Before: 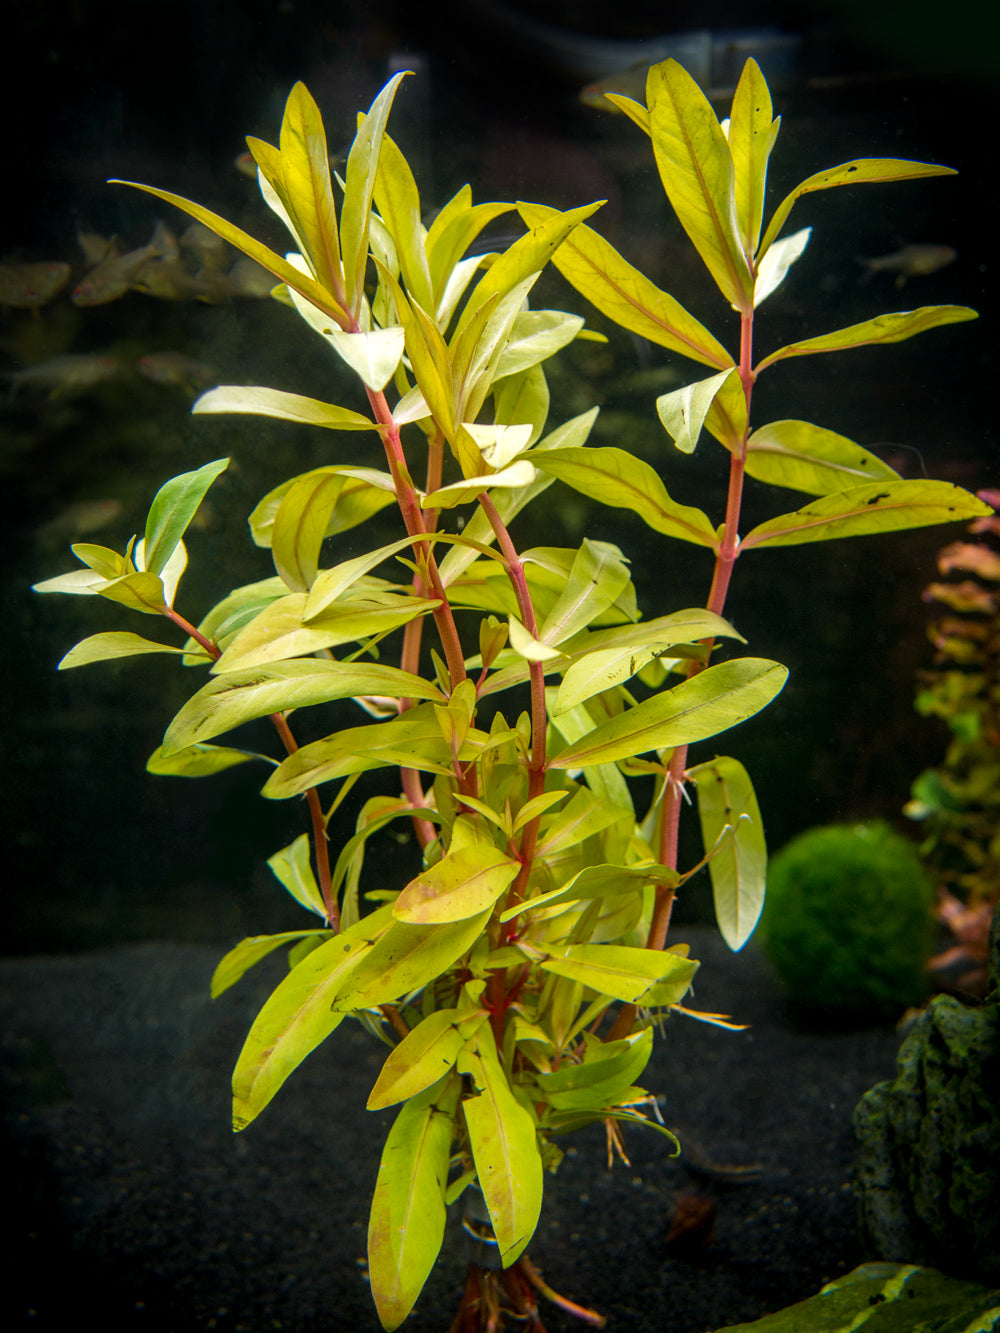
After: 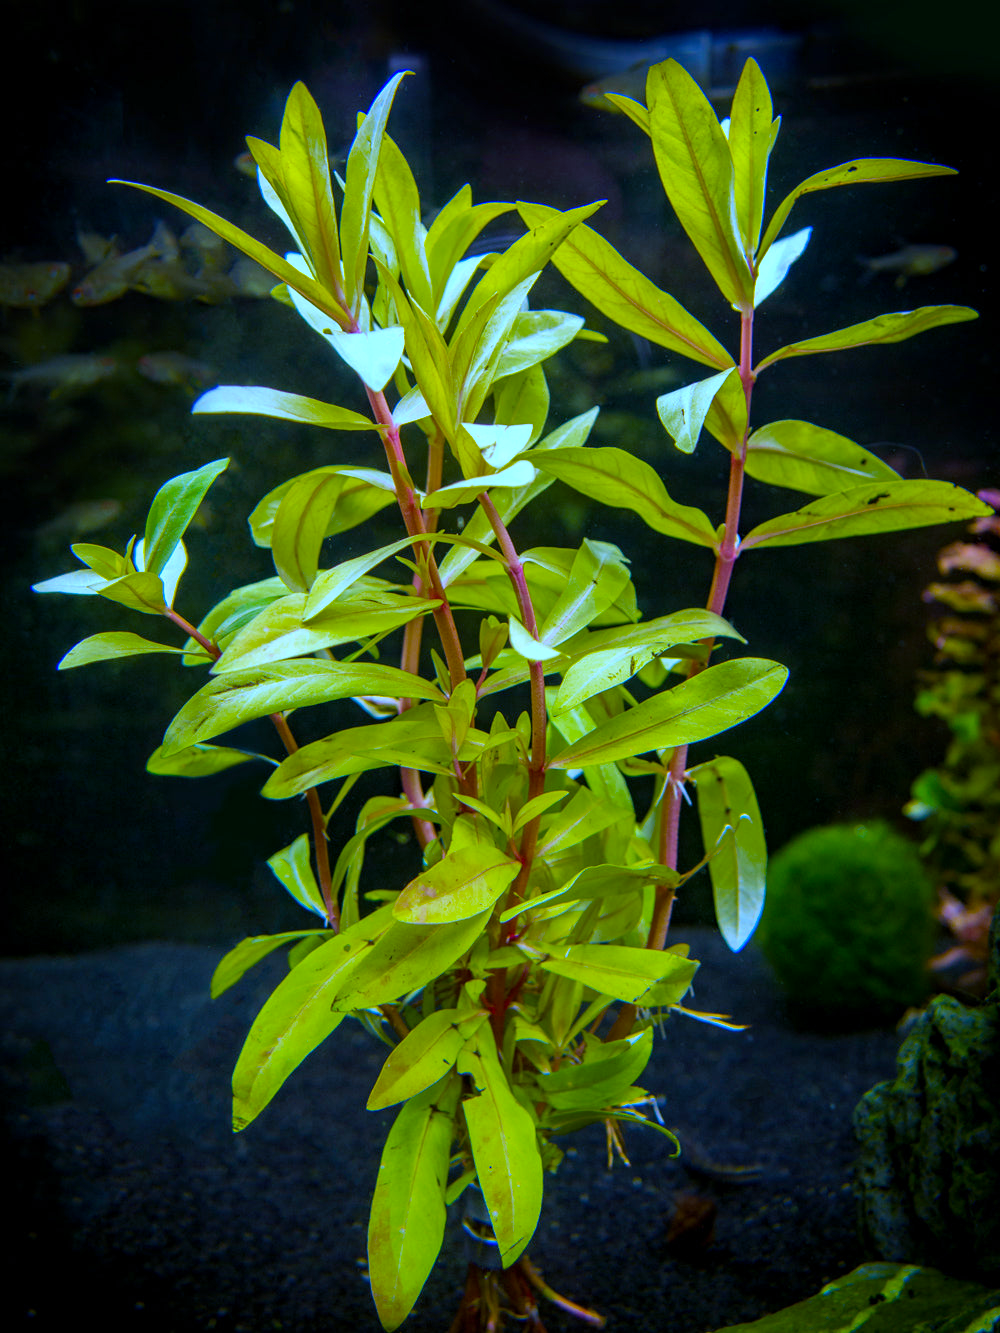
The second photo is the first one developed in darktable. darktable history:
white balance: red 0.766, blue 1.537
haze removal: compatibility mode true, adaptive false
color balance rgb: perceptual saturation grading › global saturation 25%, global vibrance 20%
